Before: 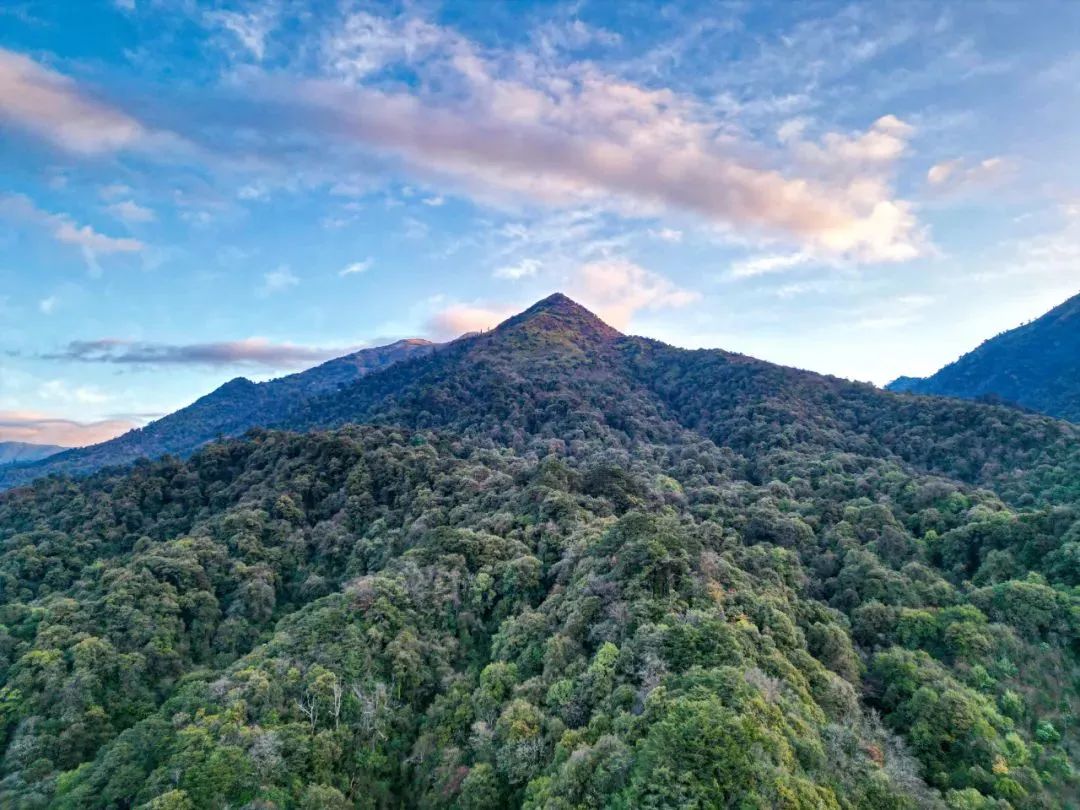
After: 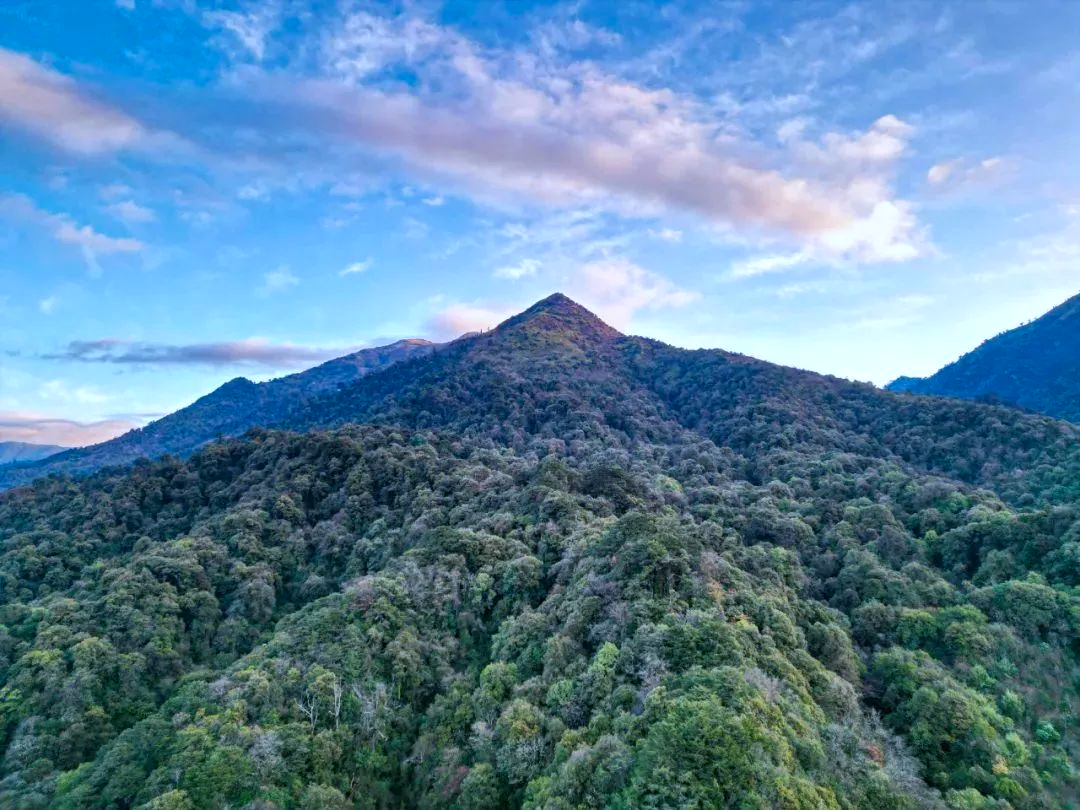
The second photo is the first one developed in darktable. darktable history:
color calibration: illuminant as shot in camera, x 0.369, y 0.376, temperature 4327.21 K, saturation algorithm version 1 (2020)
